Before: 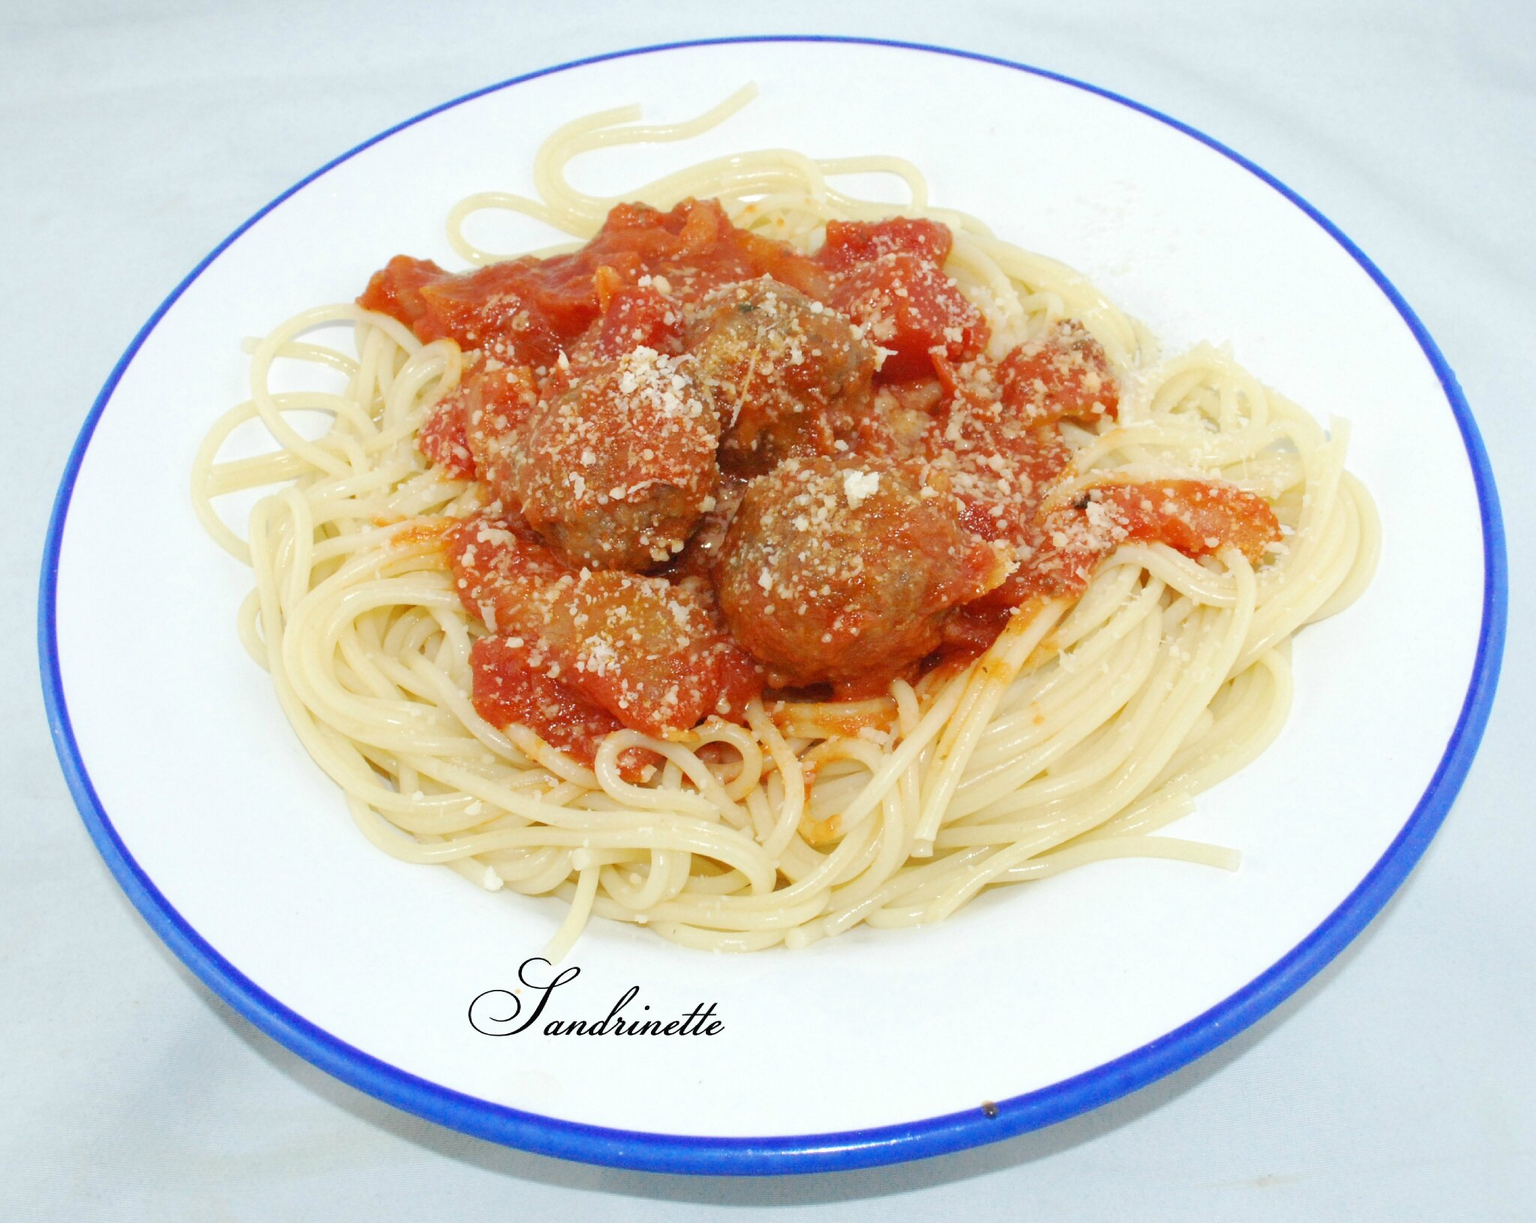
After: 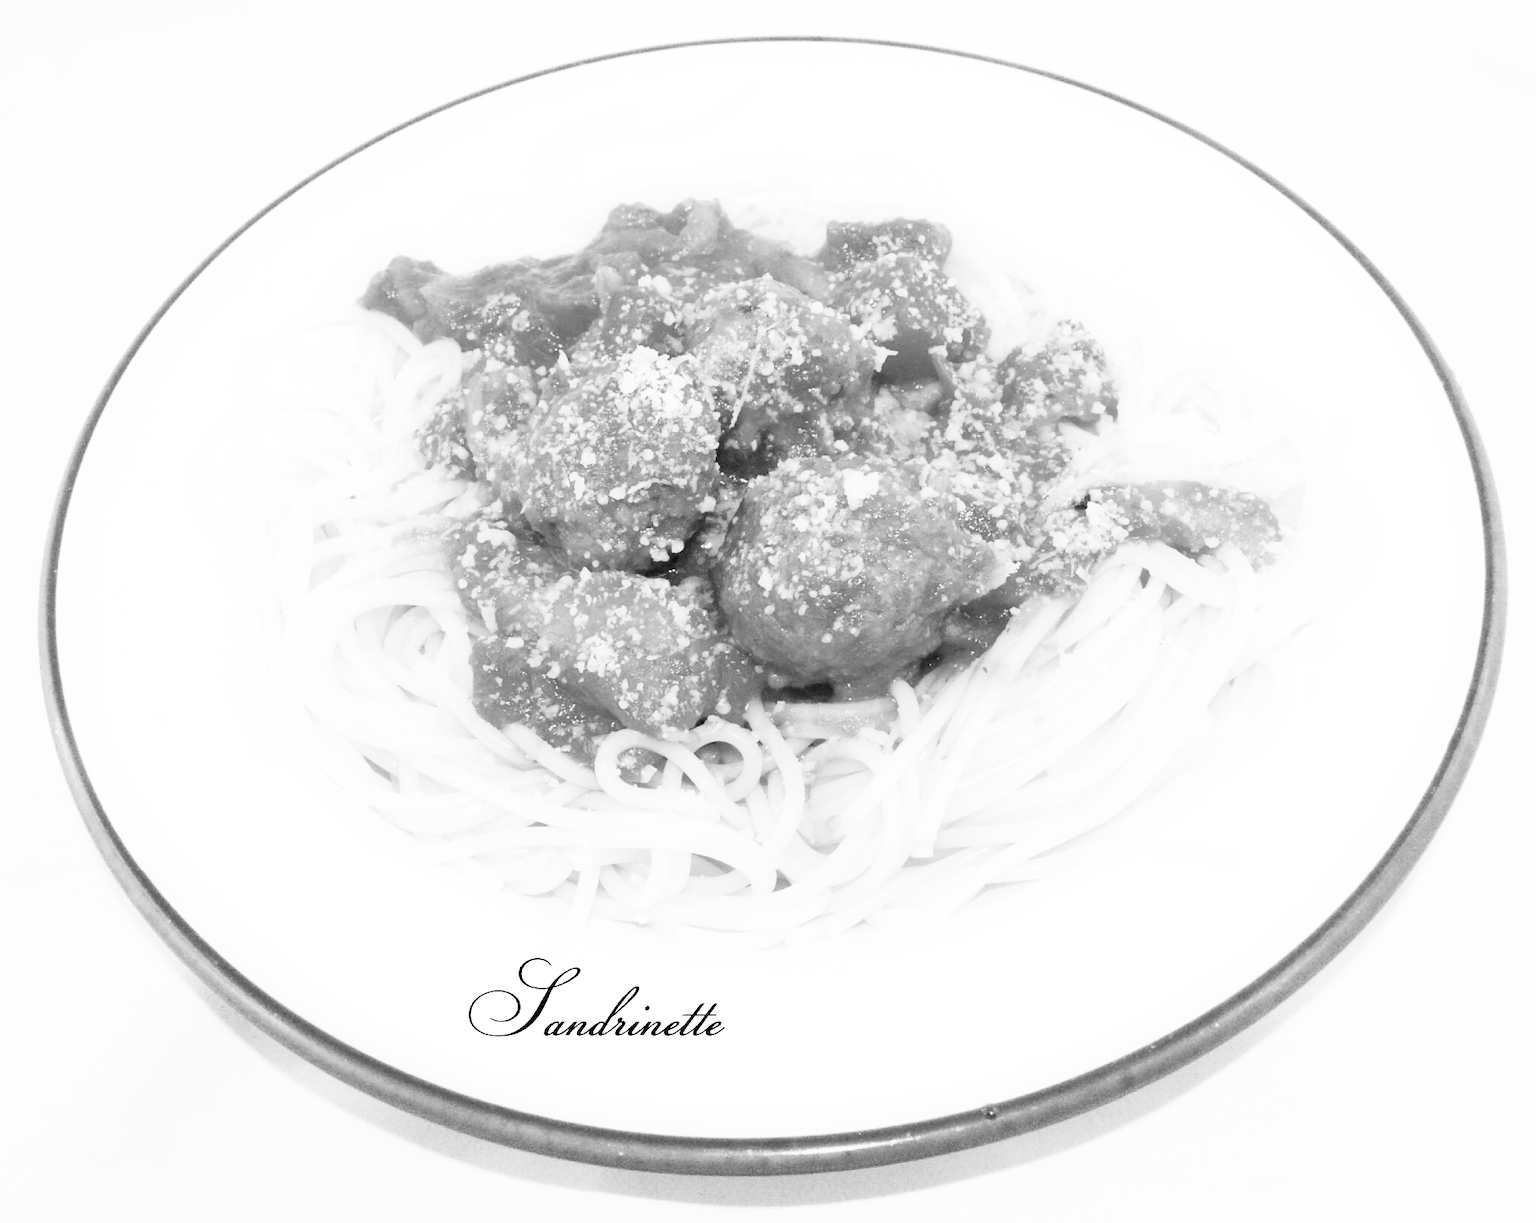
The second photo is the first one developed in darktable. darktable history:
base curve: curves: ch0 [(0, 0) (0.007, 0.004) (0.027, 0.03) (0.046, 0.07) (0.207, 0.54) (0.442, 0.872) (0.673, 0.972) (1, 1)], preserve colors none
monochrome: on, module defaults
